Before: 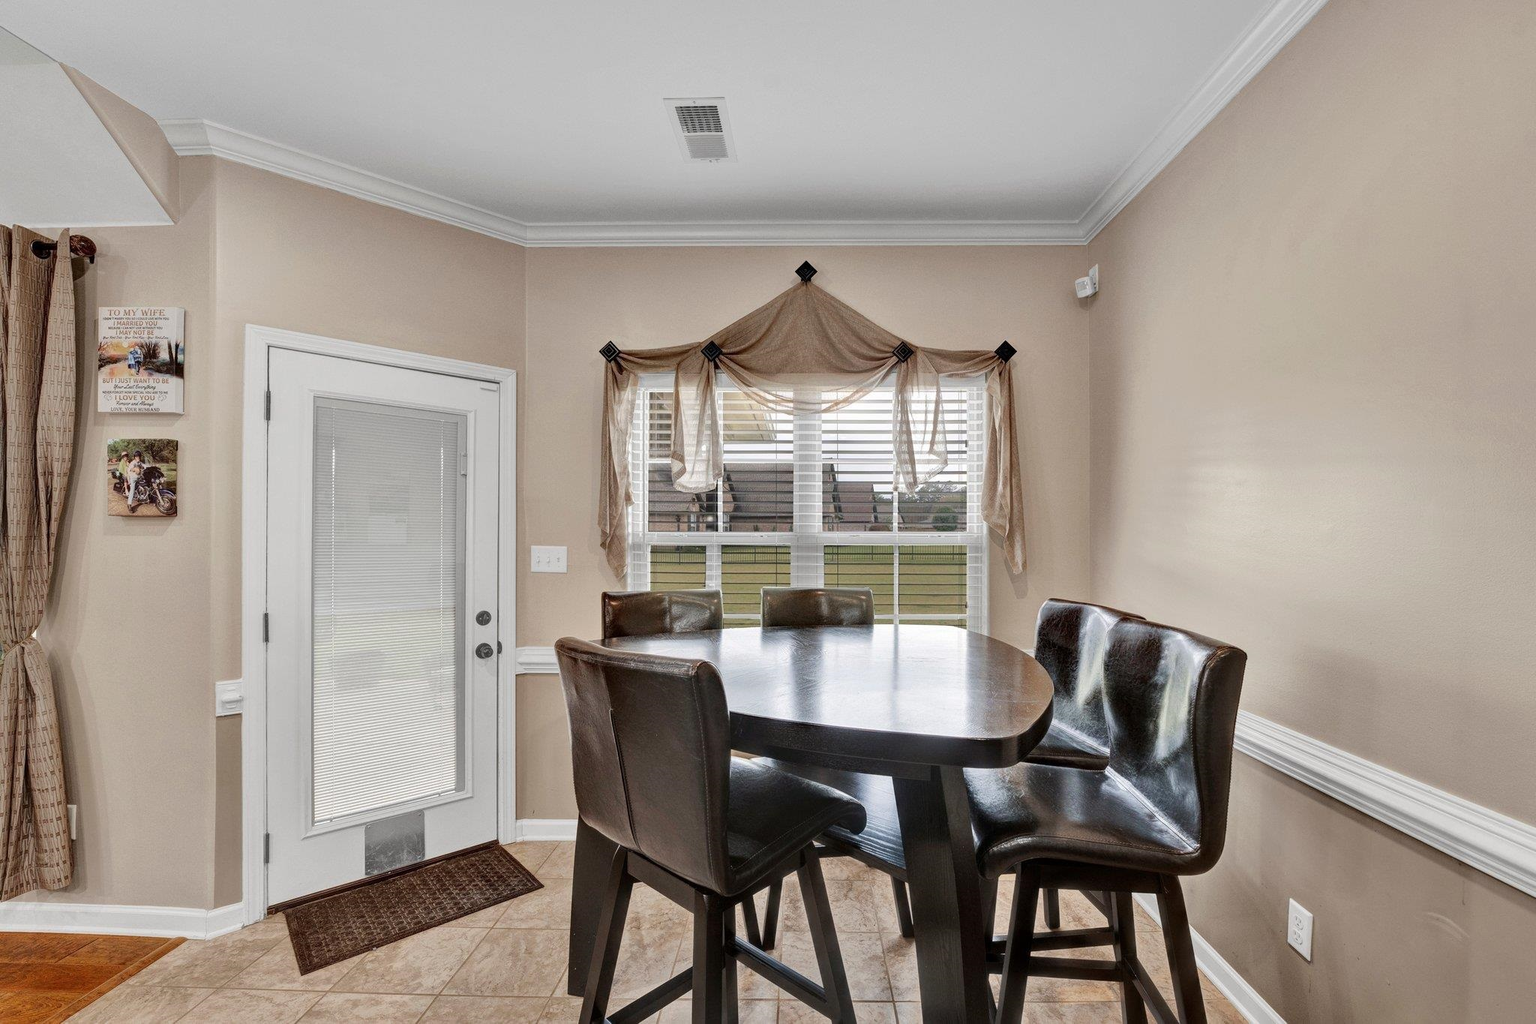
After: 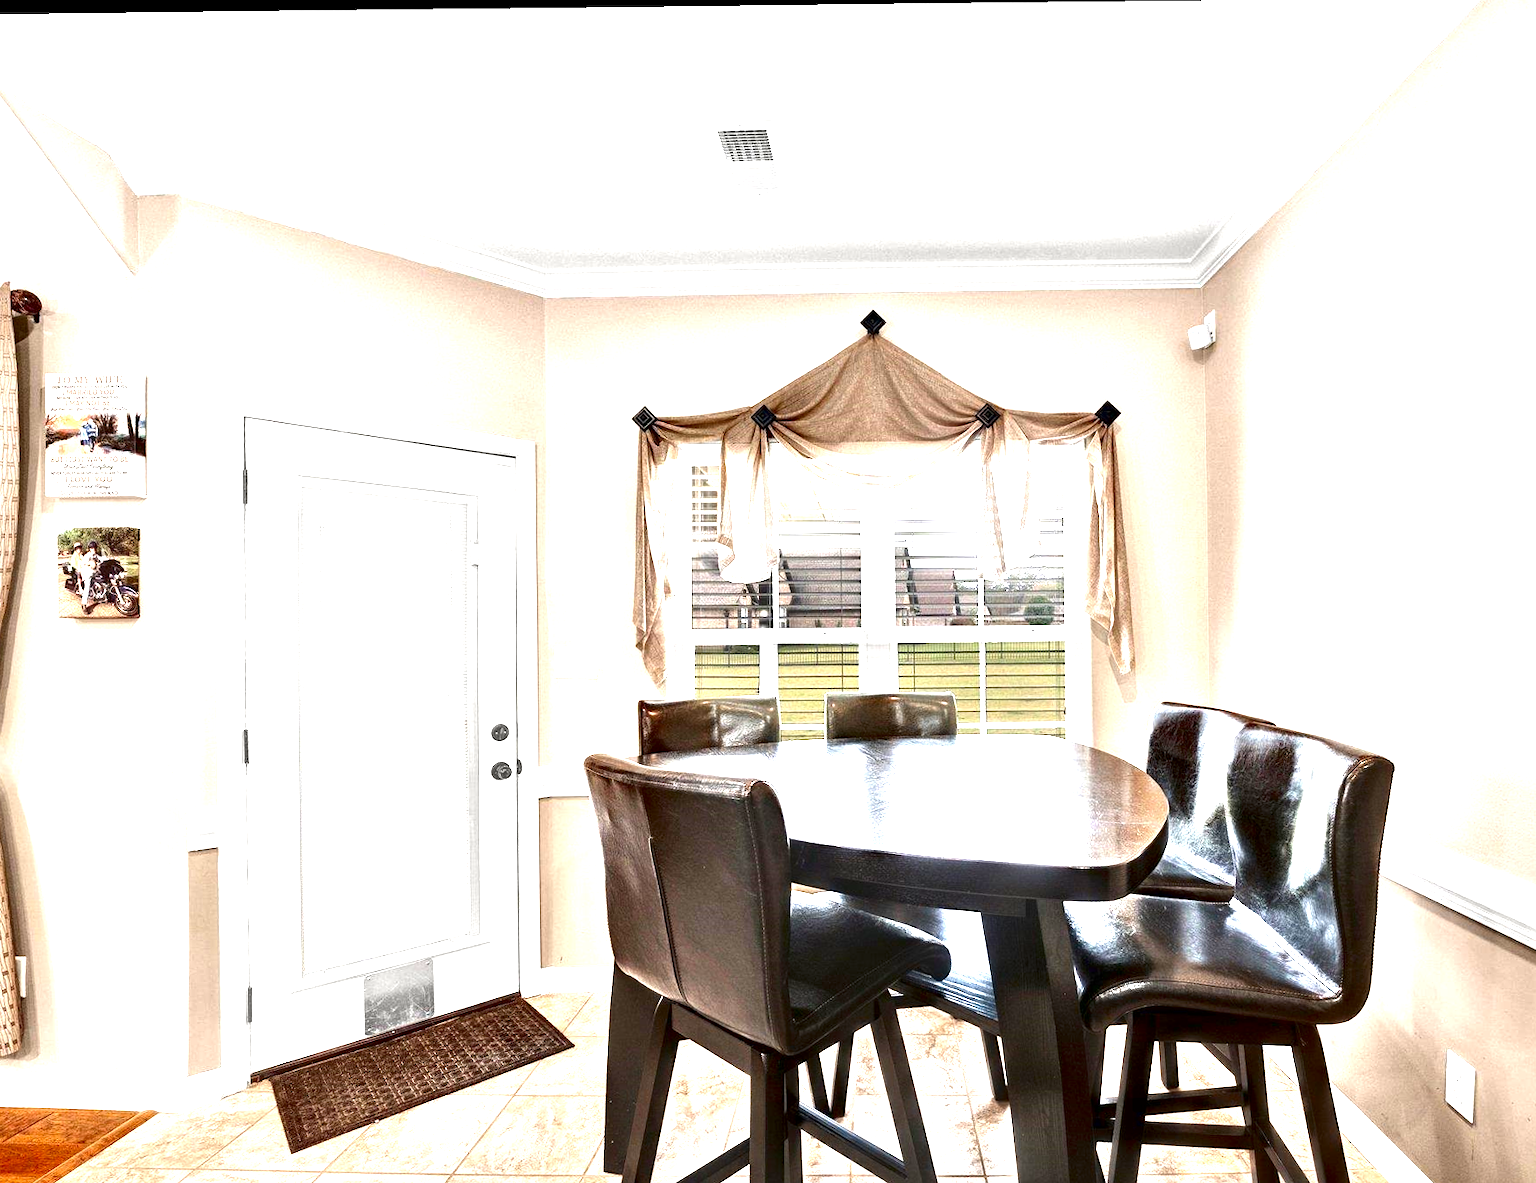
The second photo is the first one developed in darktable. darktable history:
contrast brightness saturation: brightness -0.217, saturation 0.08
crop and rotate: angle 0.655°, left 4.127%, top 0.418%, right 11.075%, bottom 2.478%
exposure: black level correction 0.001, exposure 1.828 EV, compensate highlight preservation false
